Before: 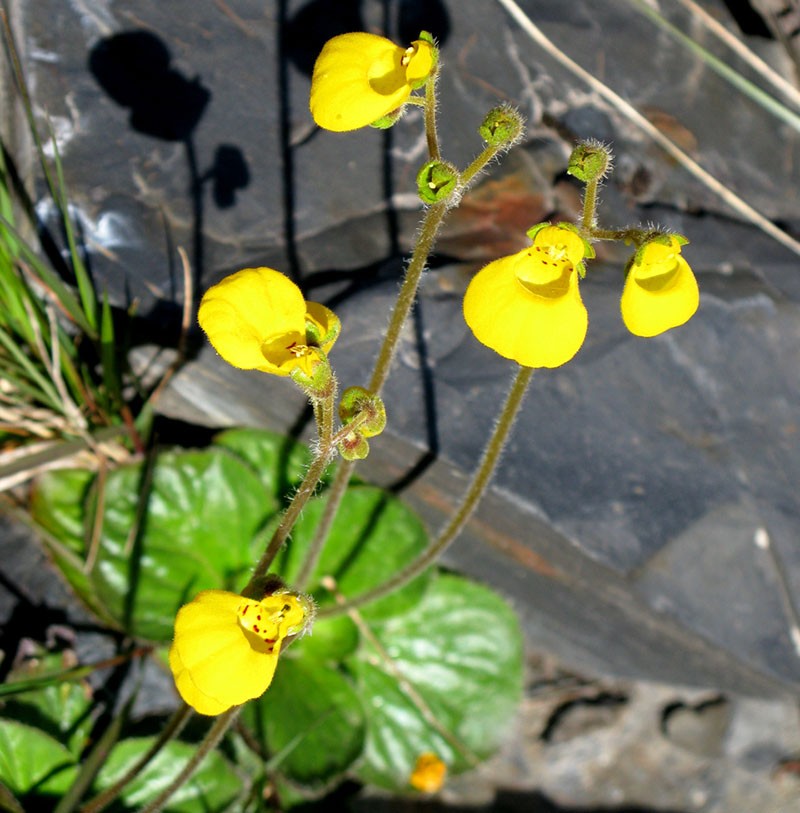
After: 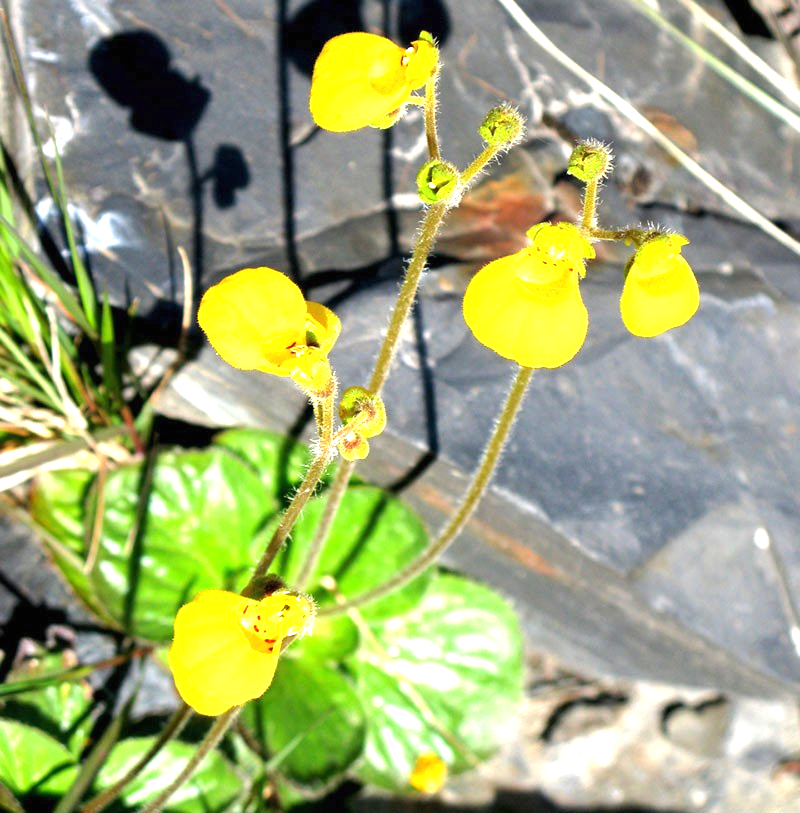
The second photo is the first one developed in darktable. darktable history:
exposure: black level correction 0, exposure 1.379 EV, compensate exposure bias true, compensate highlight preservation false
white balance: emerald 1
